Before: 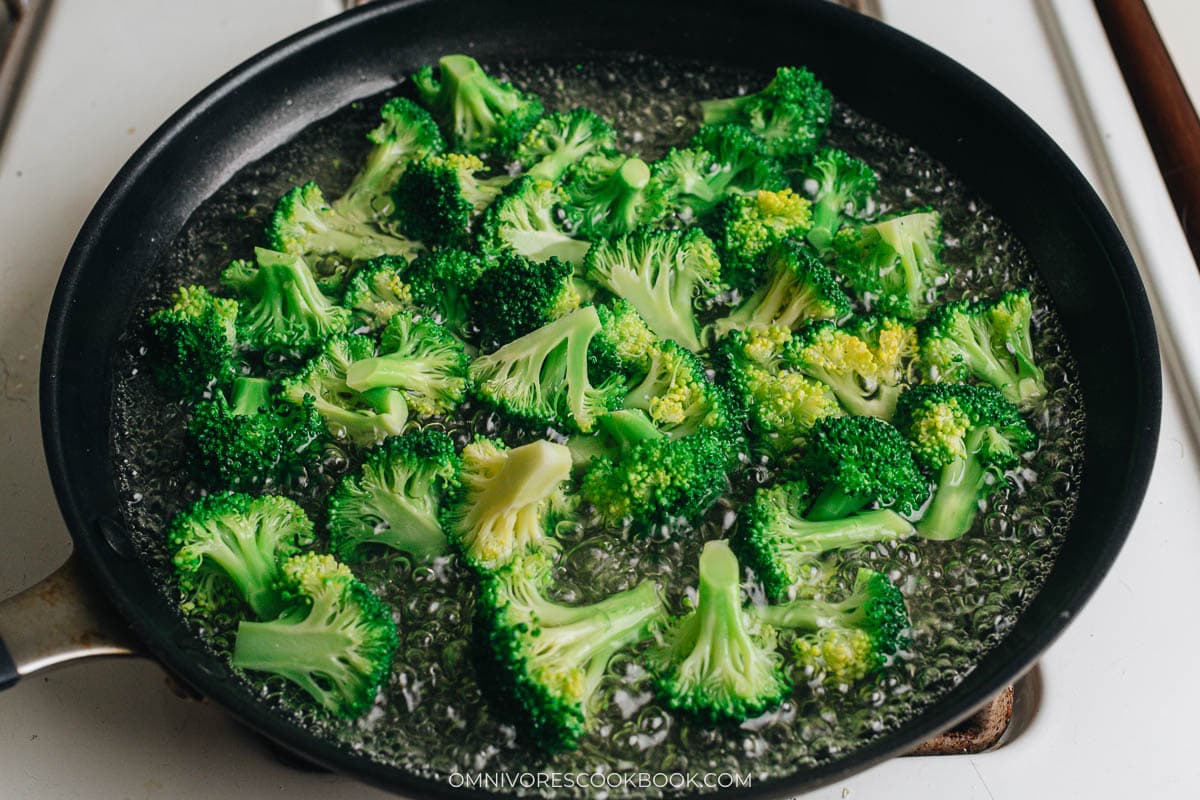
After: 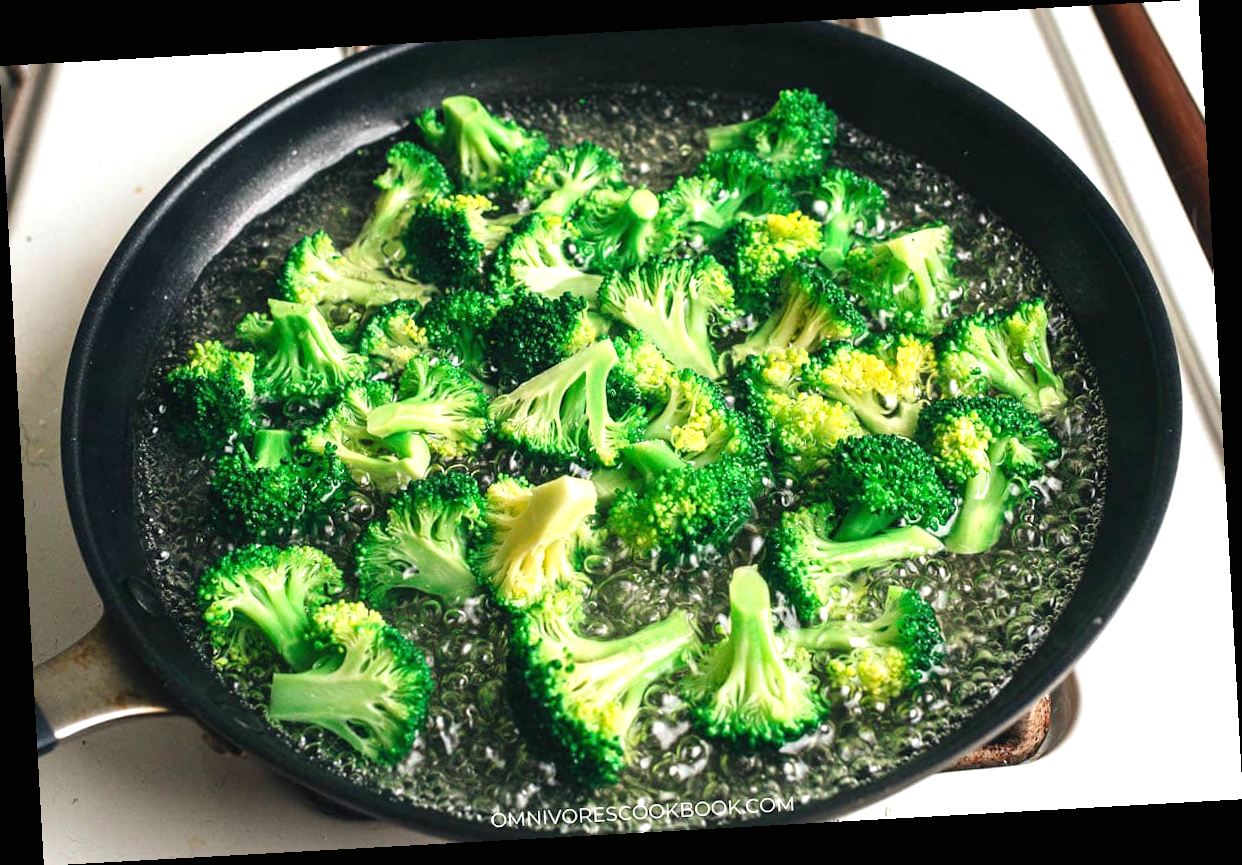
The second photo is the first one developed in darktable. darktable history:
rotate and perspective: rotation -3.18°, automatic cropping off
exposure: black level correction 0, exposure 1 EV, compensate exposure bias true, compensate highlight preservation false
